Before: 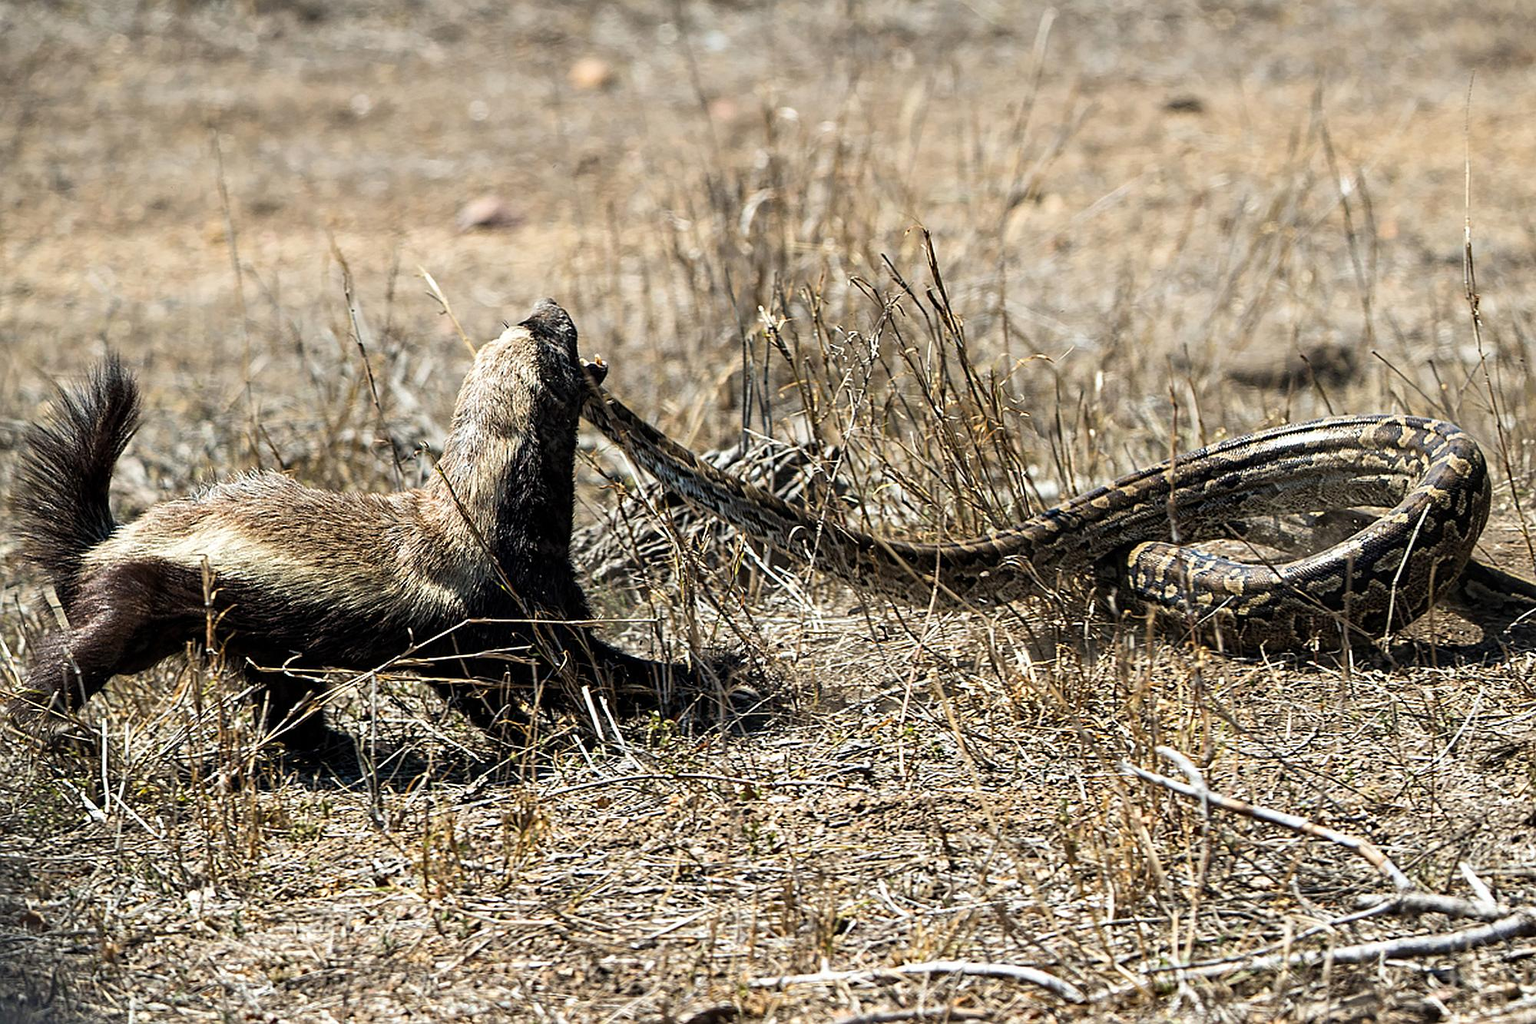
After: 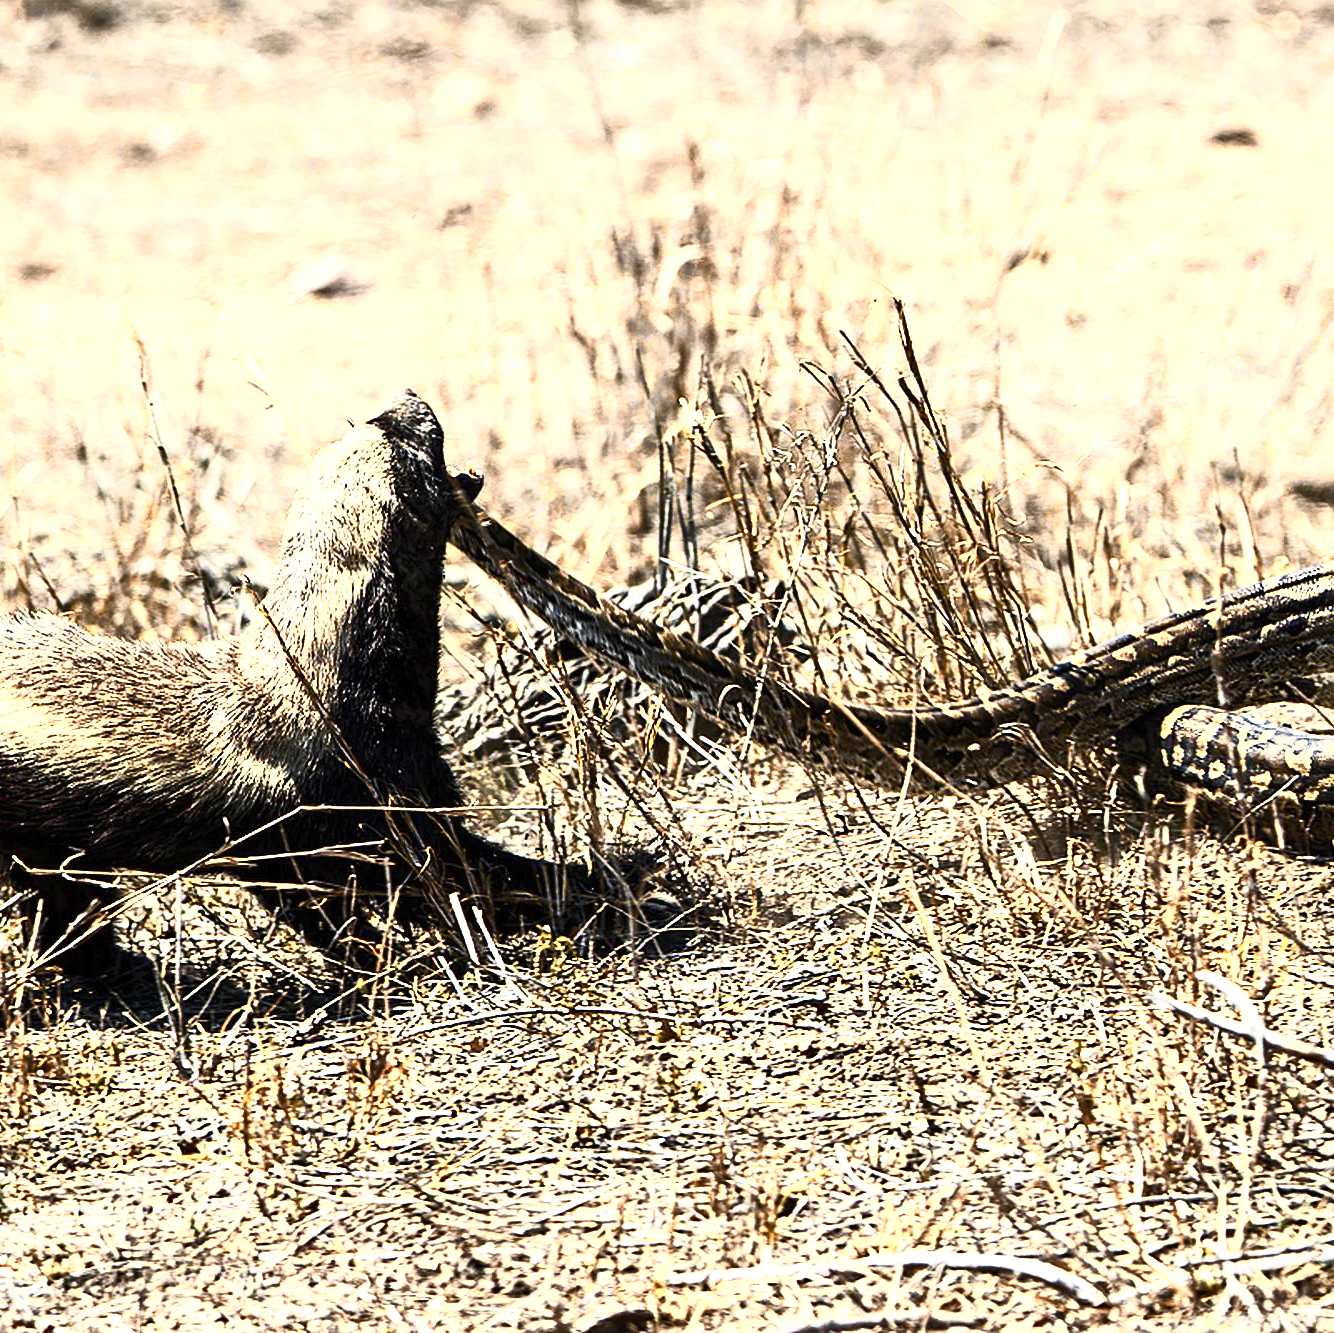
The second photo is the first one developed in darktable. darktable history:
crop and rotate: left 15.435%, right 17.818%
color zones: curves: ch0 [(0.009, 0.528) (0.136, 0.6) (0.255, 0.586) (0.39, 0.528) (0.522, 0.584) (0.686, 0.736) (0.849, 0.561)]; ch1 [(0.045, 0.781) (0.14, 0.416) (0.257, 0.695) (0.442, 0.032) (0.738, 0.338) (0.818, 0.632) (0.891, 0.741) (1, 0.704)]; ch2 [(0, 0.667) (0.141, 0.52) (0.26, 0.37) (0.474, 0.432) (0.743, 0.286)]
contrast brightness saturation: contrast 0.622, brightness 0.352, saturation 0.148
